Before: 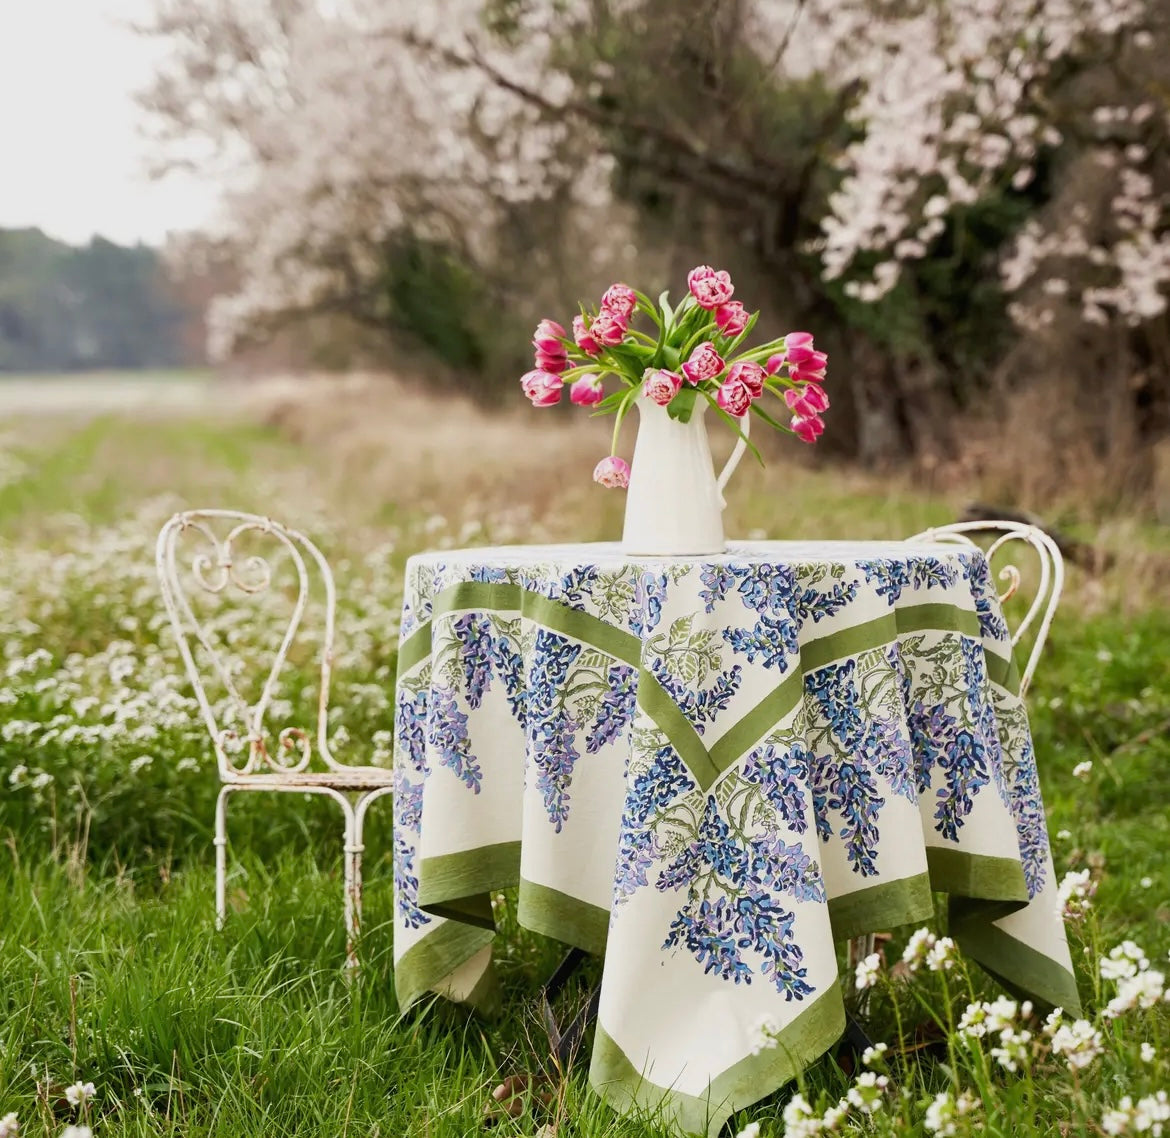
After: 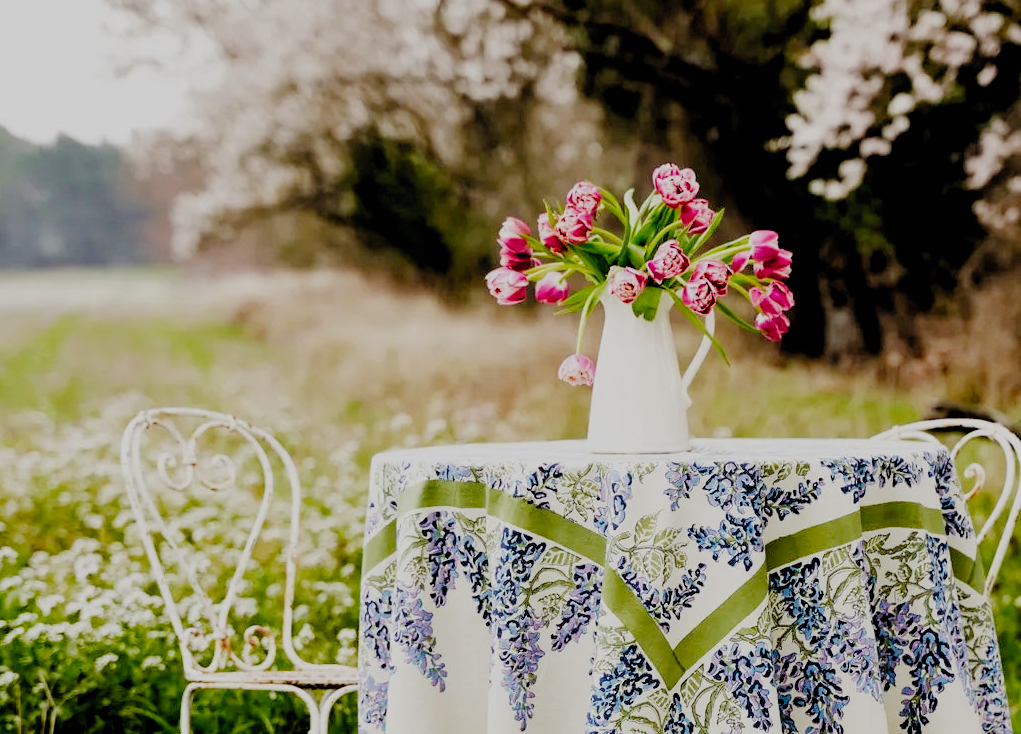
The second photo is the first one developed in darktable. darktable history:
filmic rgb: black relative exposure -2.85 EV, white relative exposure 4.56 EV, hardness 1.77, contrast 1.25, preserve chrominance no, color science v5 (2021)
crop: left 3.015%, top 8.969%, right 9.647%, bottom 26.457%
